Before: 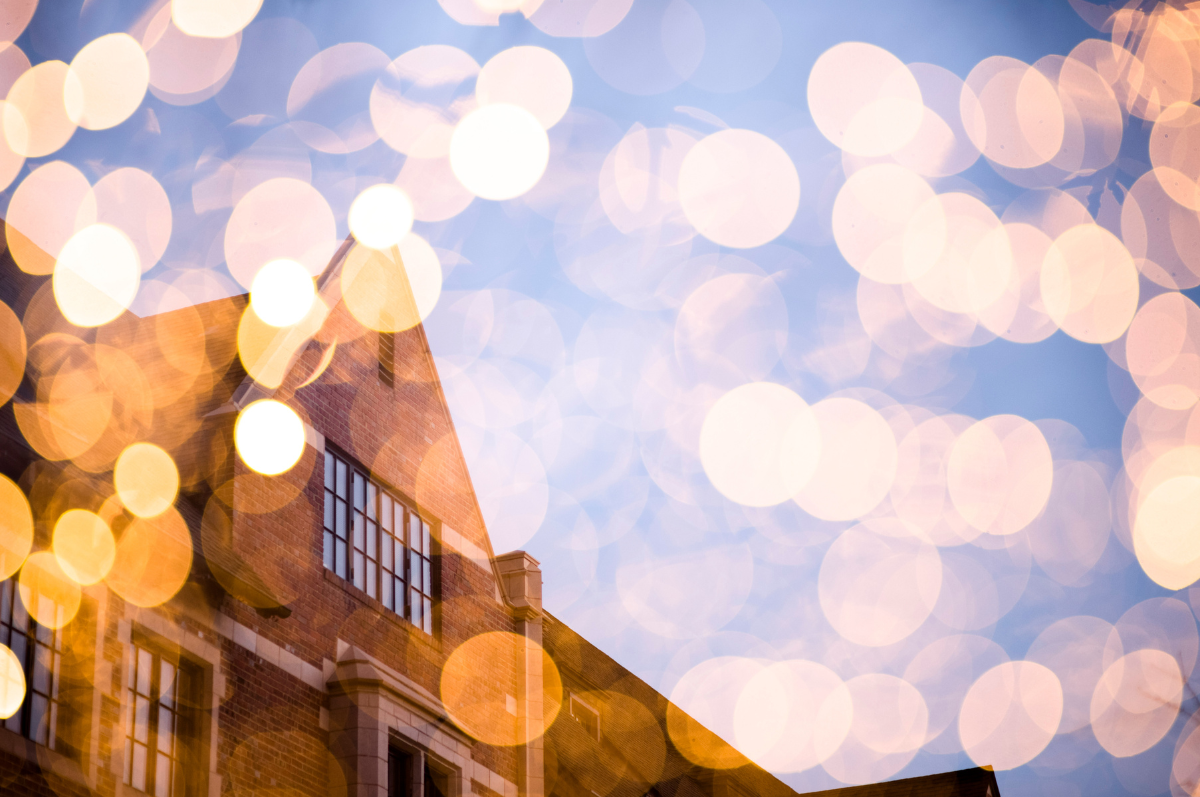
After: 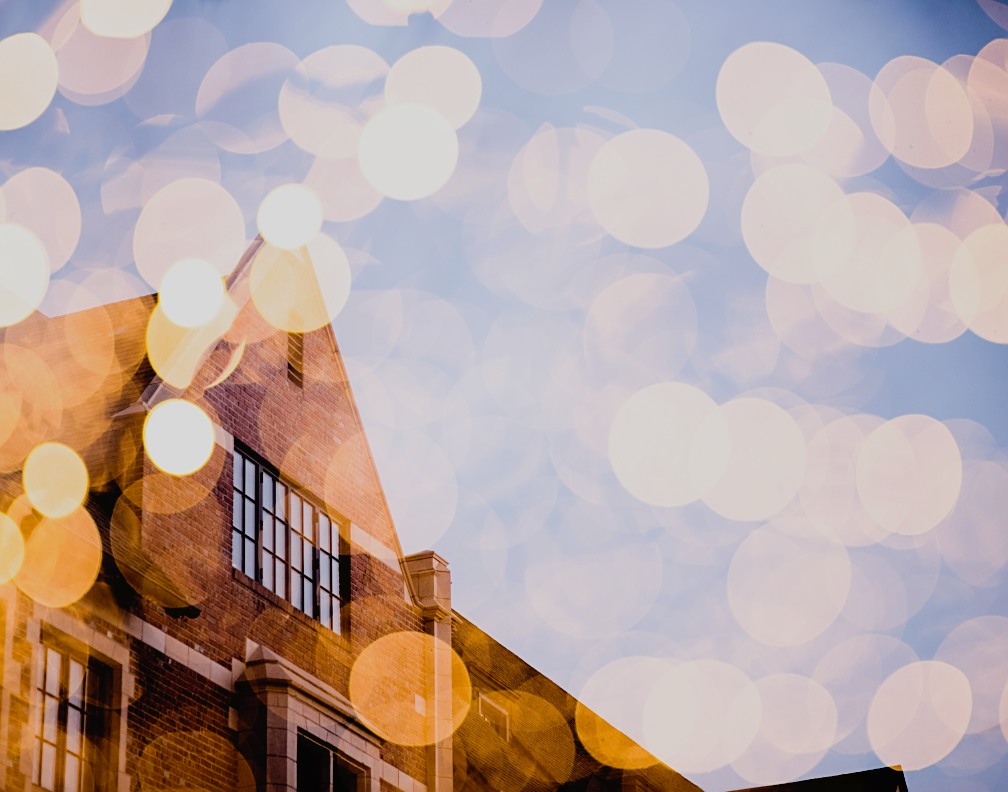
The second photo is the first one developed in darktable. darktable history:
filmic rgb: black relative exposure -5 EV, hardness 2.88, contrast 1.2, highlights saturation mix -30%
sharpen: on, module defaults
crop: left 7.598%, right 7.873%
tone curve: curves: ch0 [(0, 0) (0.003, 0.018) (0.011, 0.019) (0.025, 0.02) (0.044, 0.024) (0.069, 0.034) (0.1, 0.049) (0.136, 0.082) (0.177, 0.136) (0.224, 0.196) (0.277, 0.263) (0.335, 0.329) (0.399, 0.401) (0.468, 0.473) (0.543, 0.546) (0.623, 0.625) (0.709, 0.698) (0.801, 0.779) (0.898, 0.867) (1, 1)], preserve colors none
